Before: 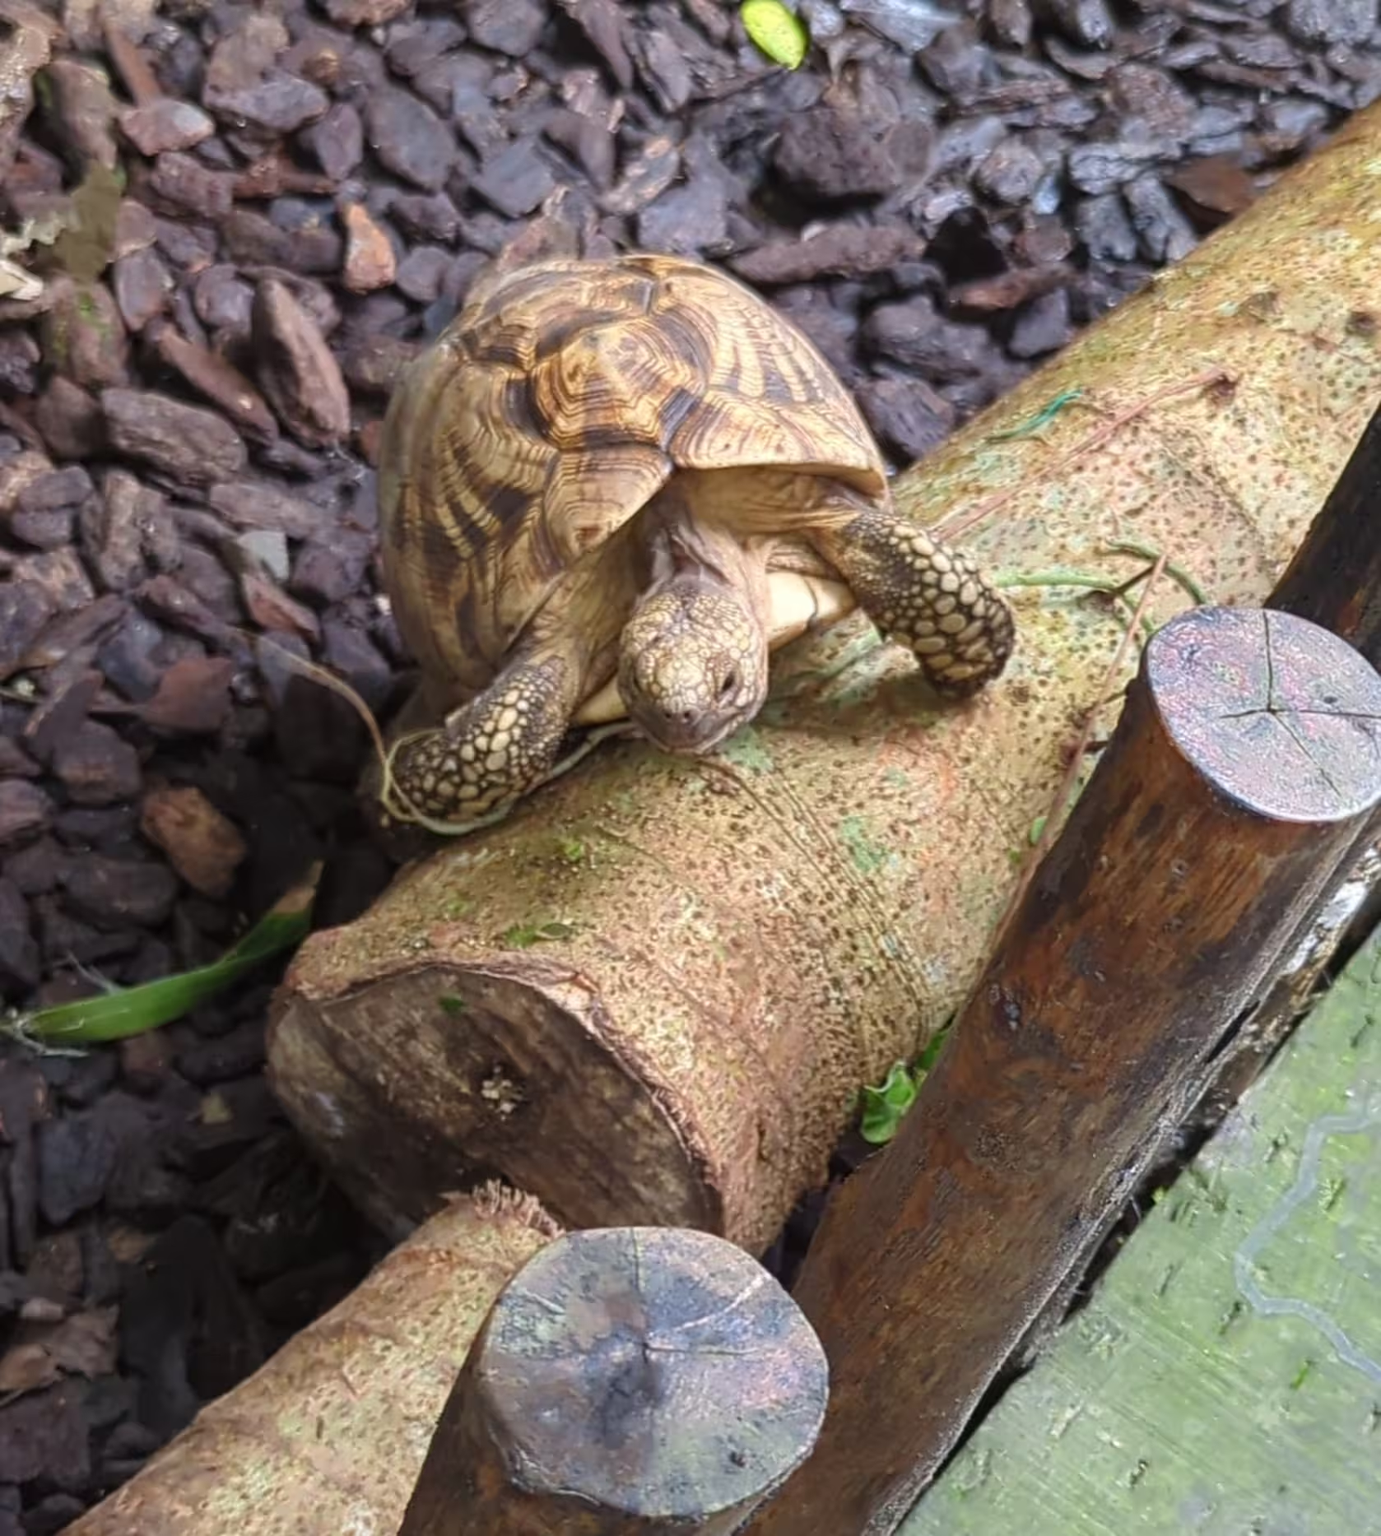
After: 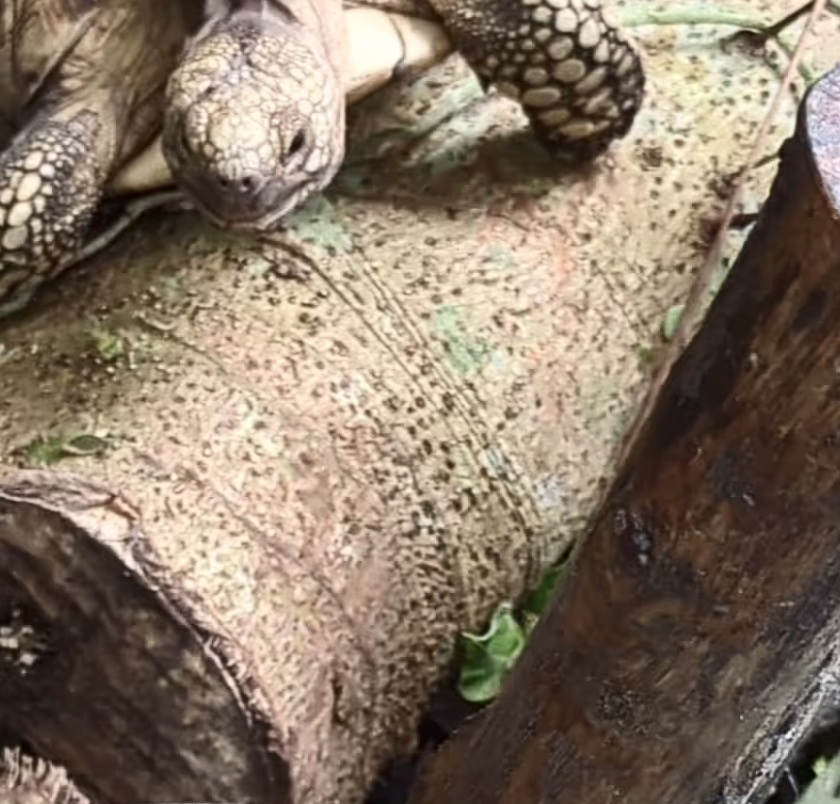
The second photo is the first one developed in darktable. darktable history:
crop: left 35.07%, top 36.814%, right 14.862%, bottom 20.101%
contrast brightness saturation: contrast 0.246, saturation -0.309
